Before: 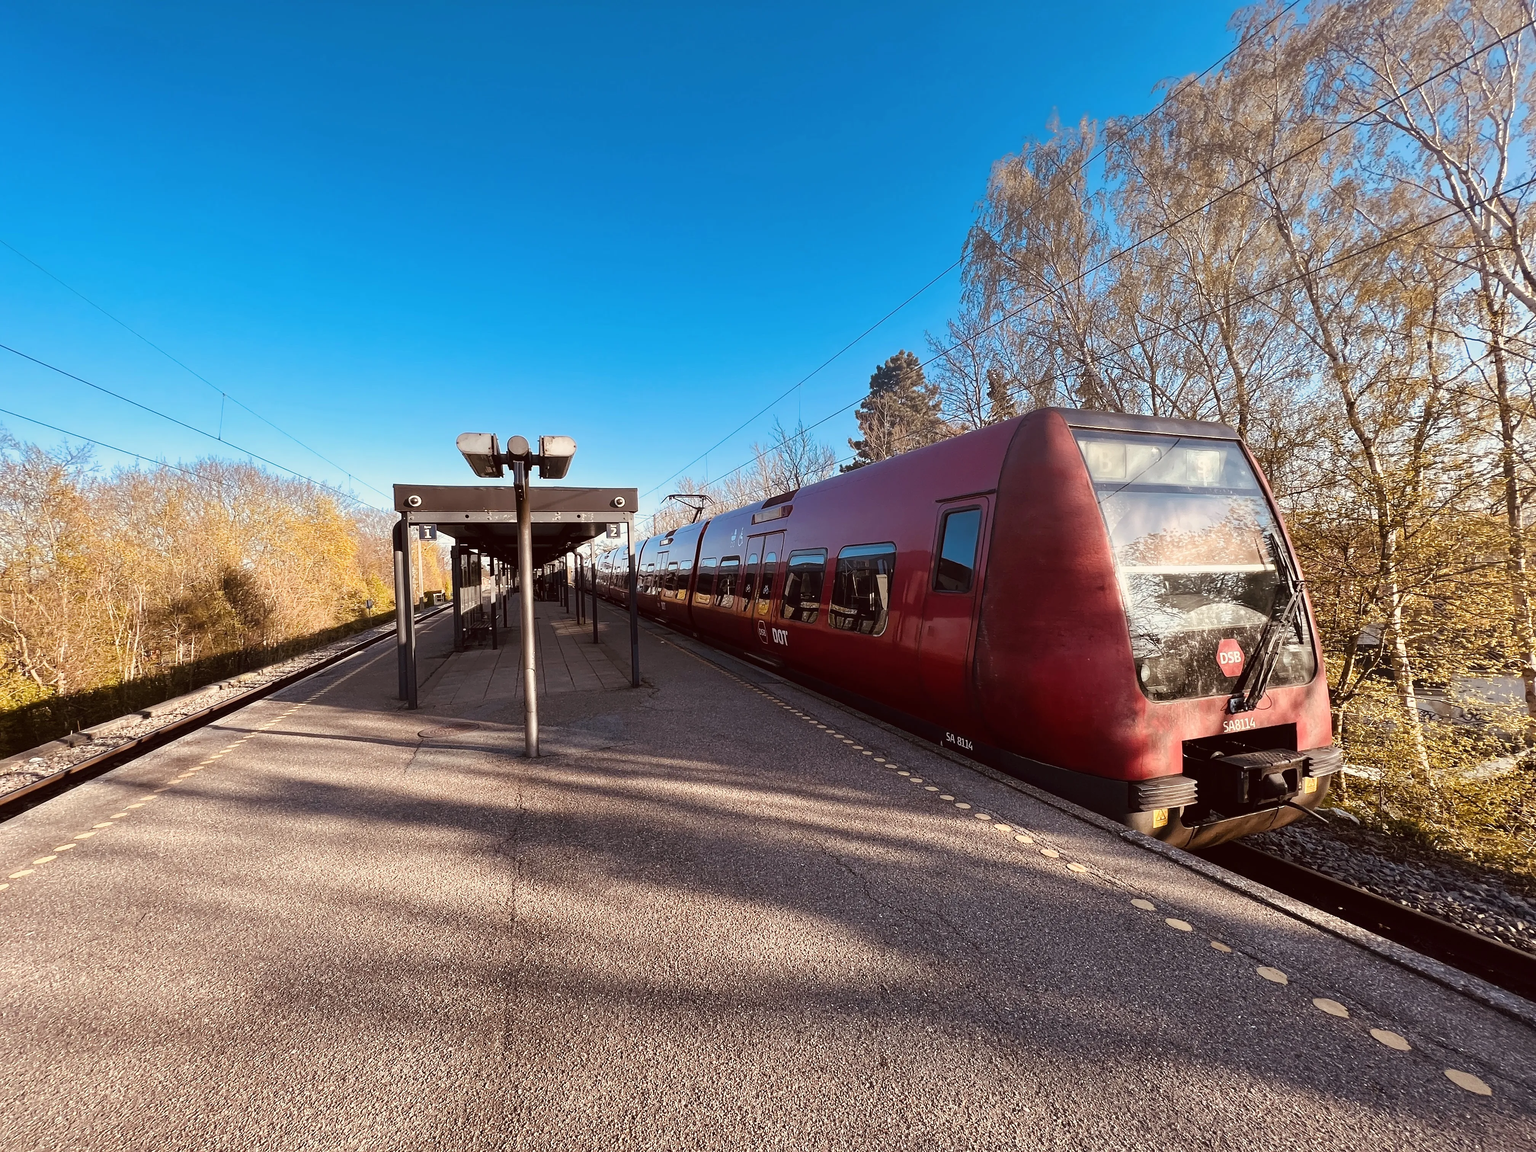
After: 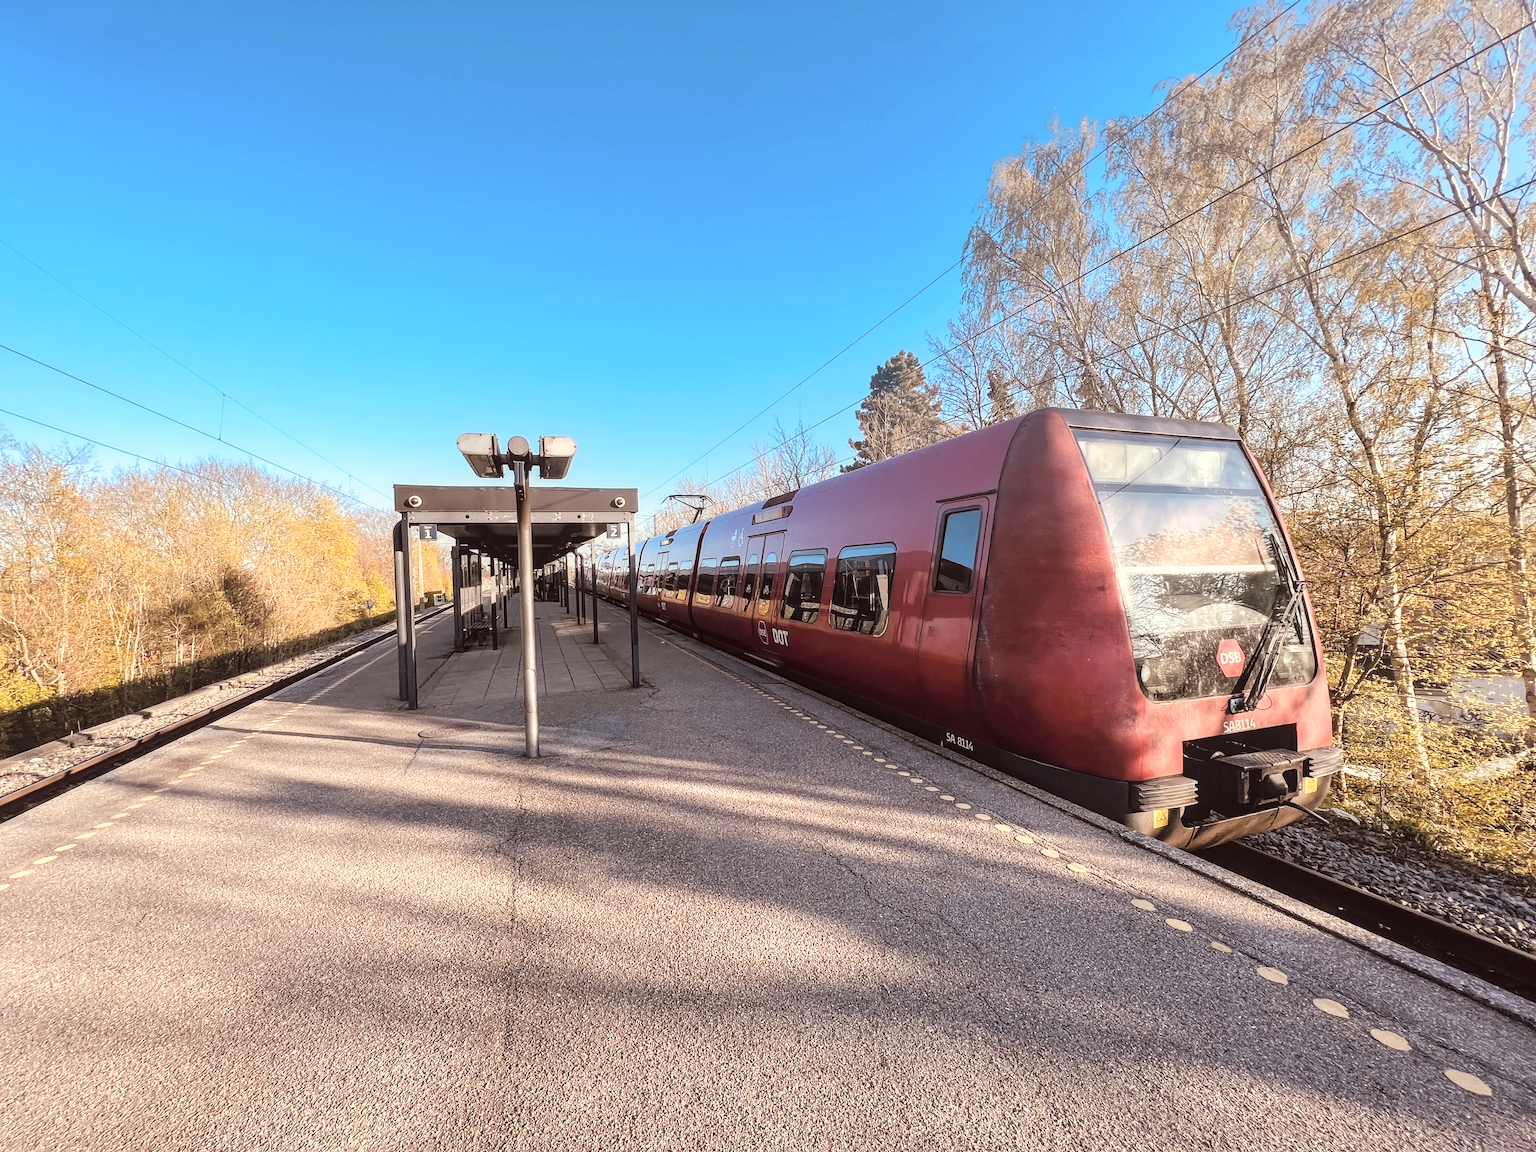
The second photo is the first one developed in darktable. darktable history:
global tonemap: drago (0.7, 100)
local contrast: on, module defaults
